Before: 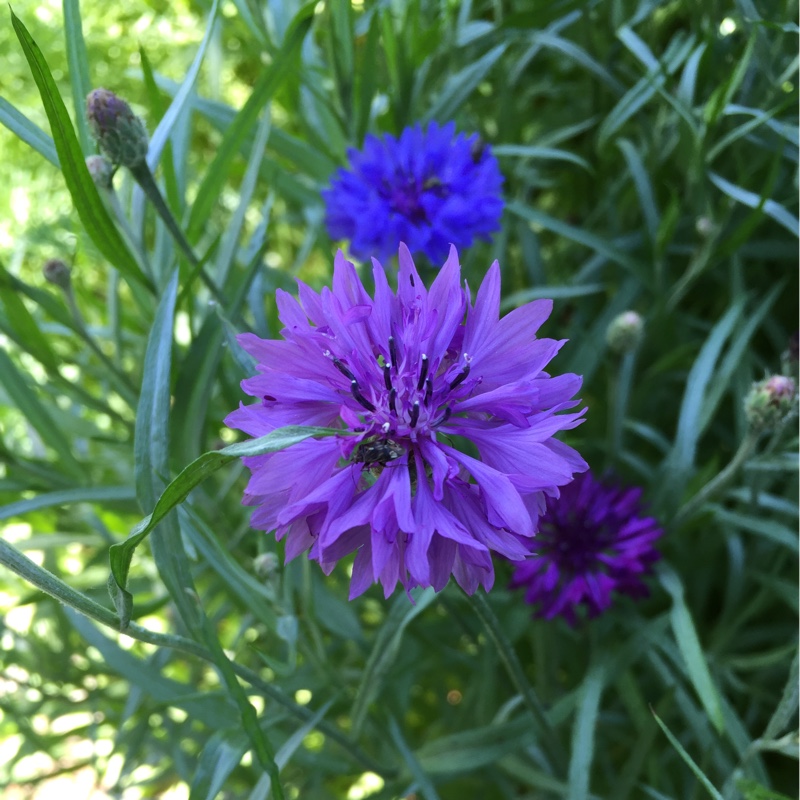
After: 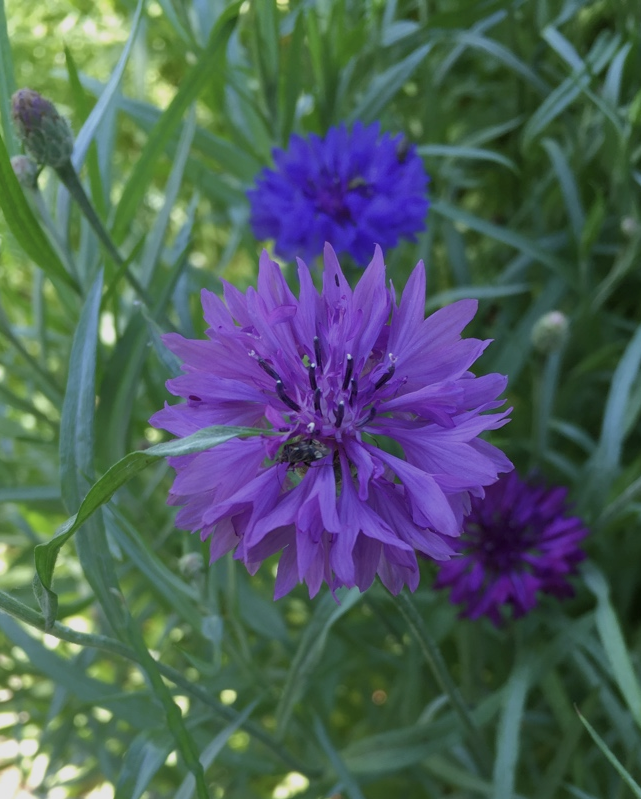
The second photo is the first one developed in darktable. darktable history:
crop and rotate: left 9.48%, right 10.284%
contrast brightness saturation: saturation -0.162
tone equalizer: -8 EV 0.289 EV, -7 EV 0.445 EV, -6 EV 0.436 EV, -5 EV 0.231 EV, -3 EV -0.274 EV, -2 EV -0.413 EV, -1 EV -0.419 EV, +0 EV -0.254 EV, edges refinement/feathering 500, mask exposure compensation -1.57 EV, preserve details no
